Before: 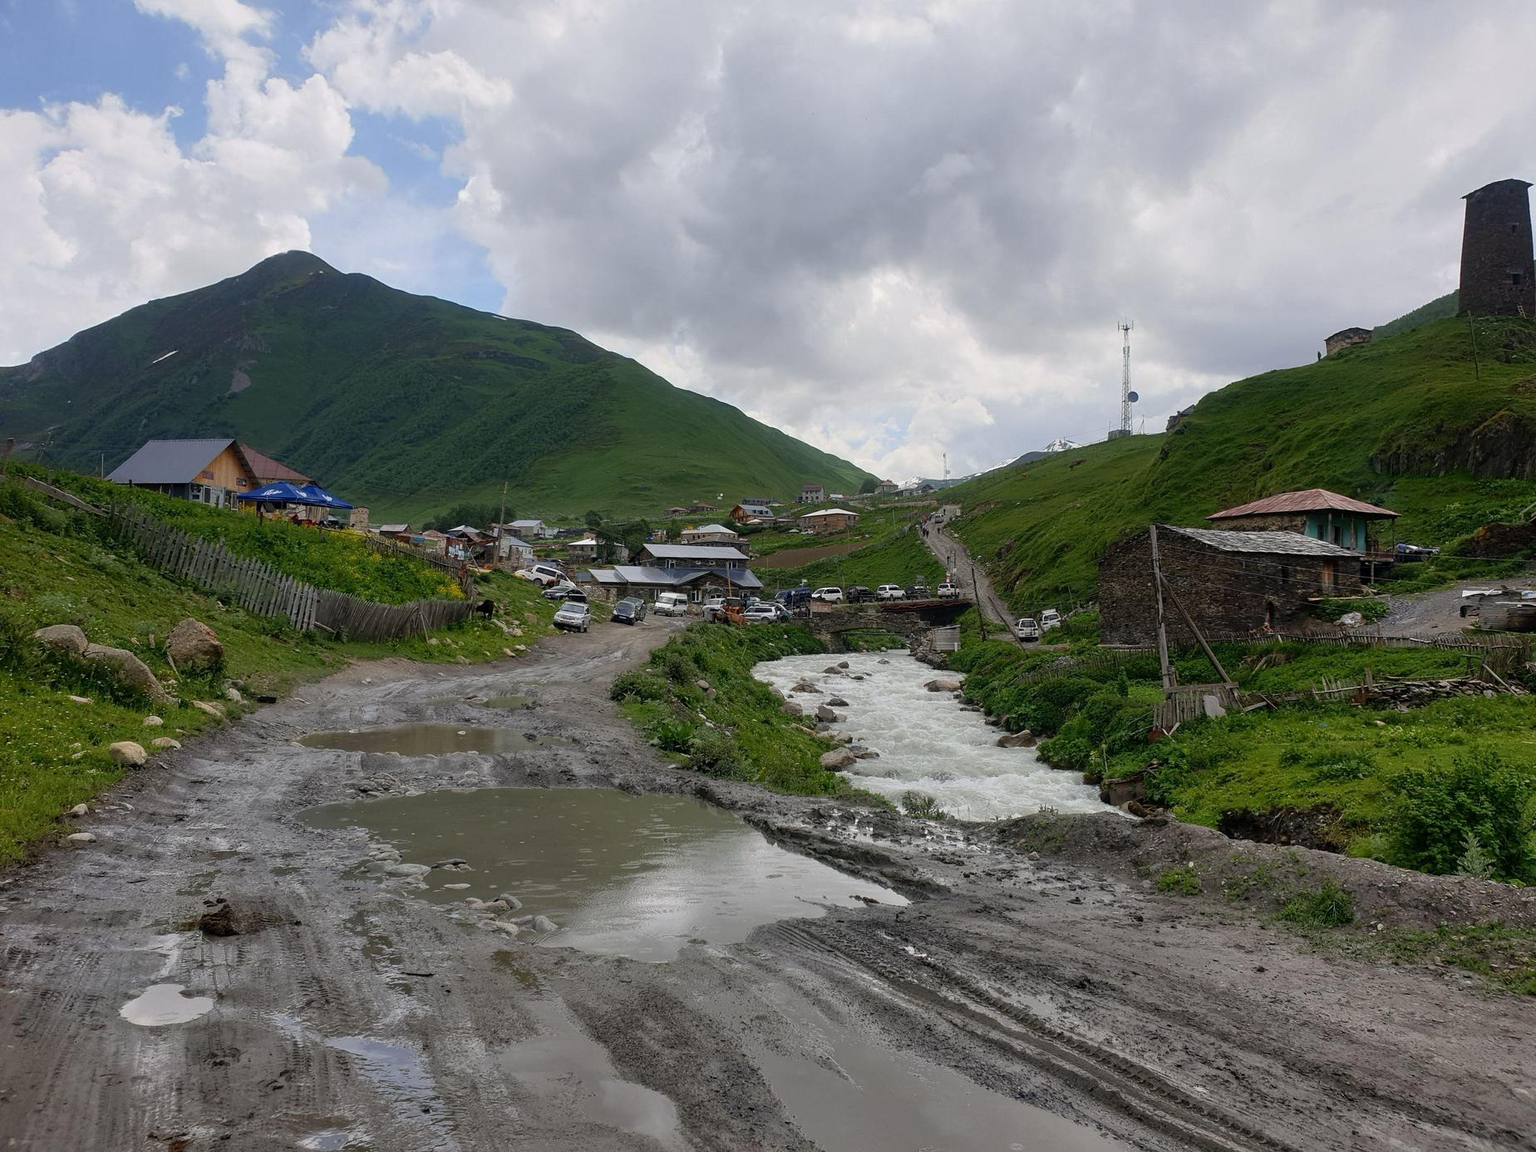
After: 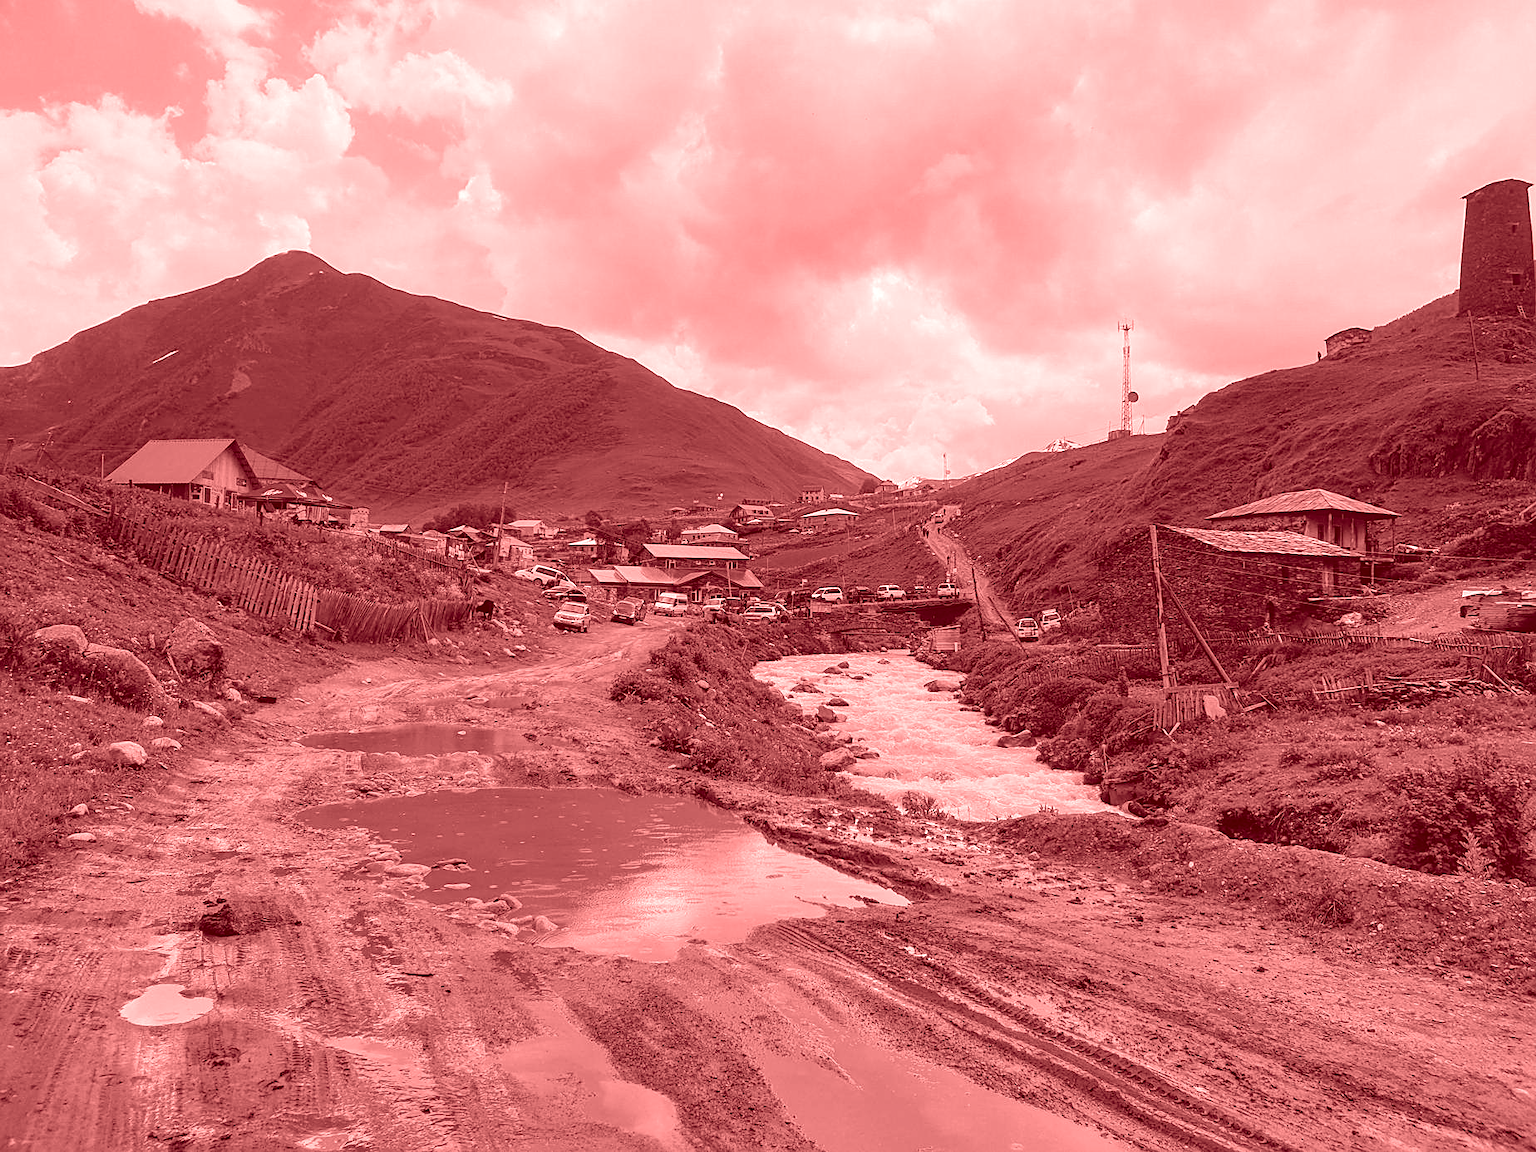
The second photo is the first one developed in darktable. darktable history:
colorize: saturation 60%, source mix 100%
local contrast: on, module defaults
sharpen: amount 0.478
